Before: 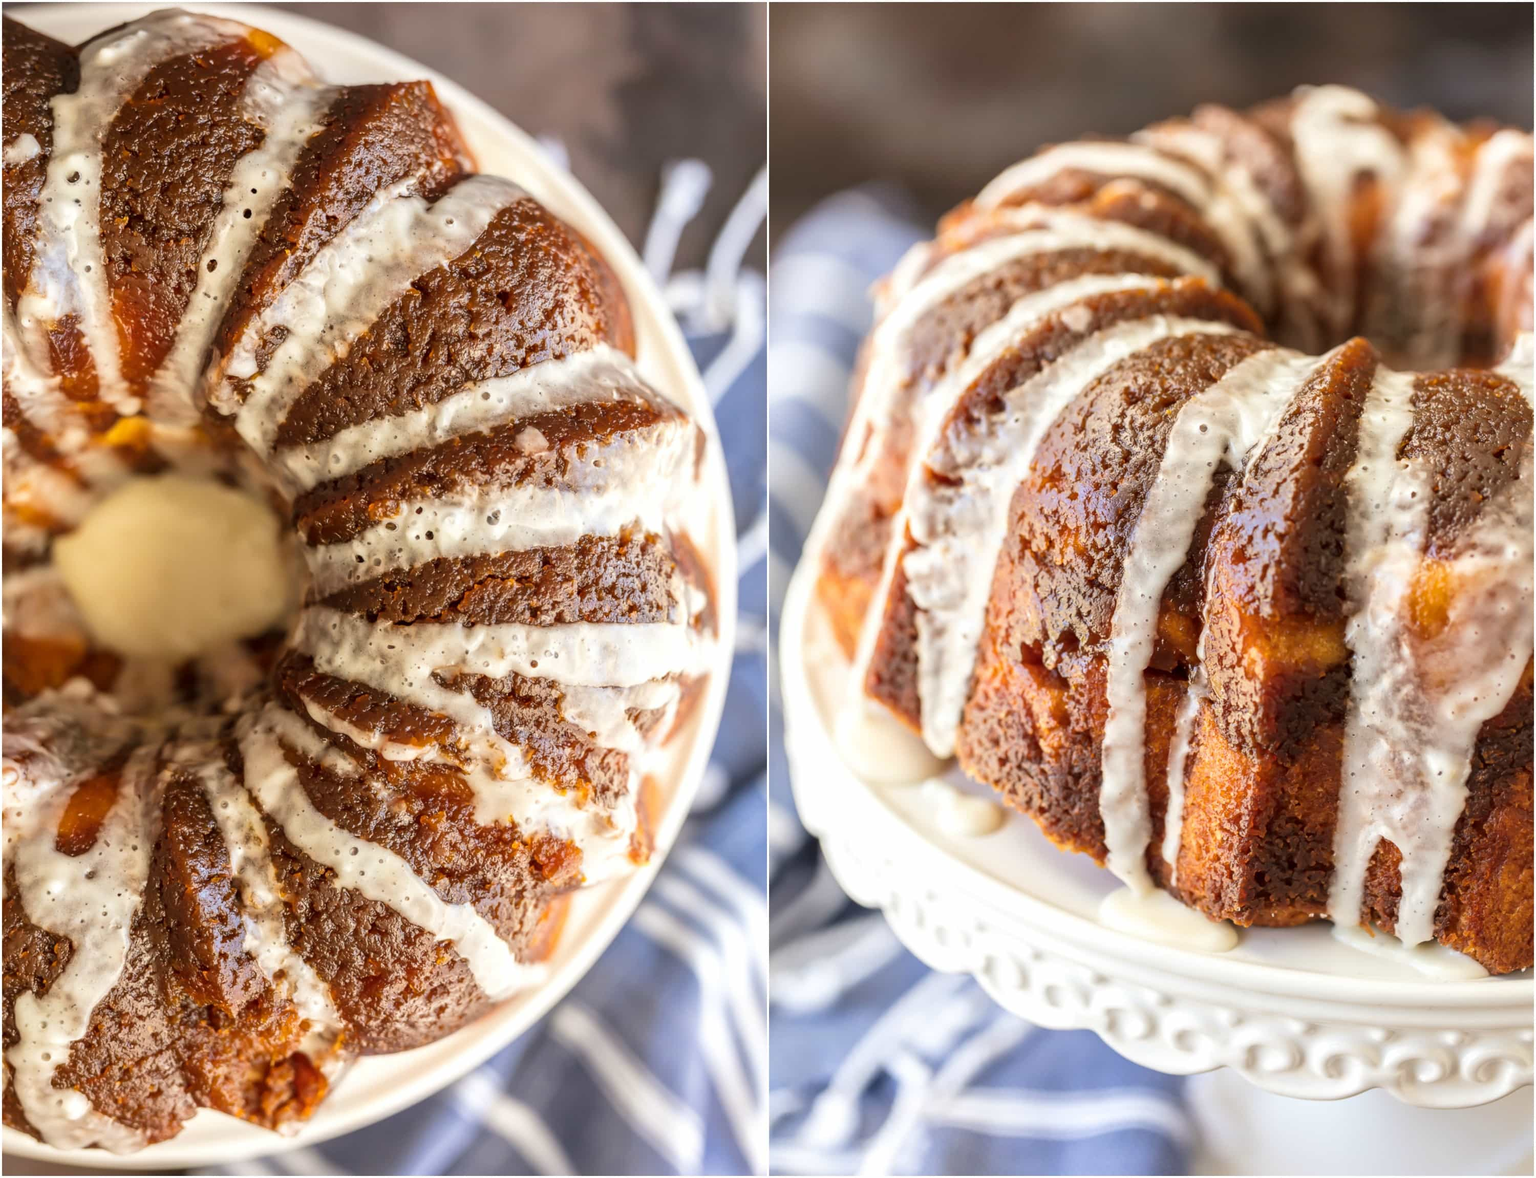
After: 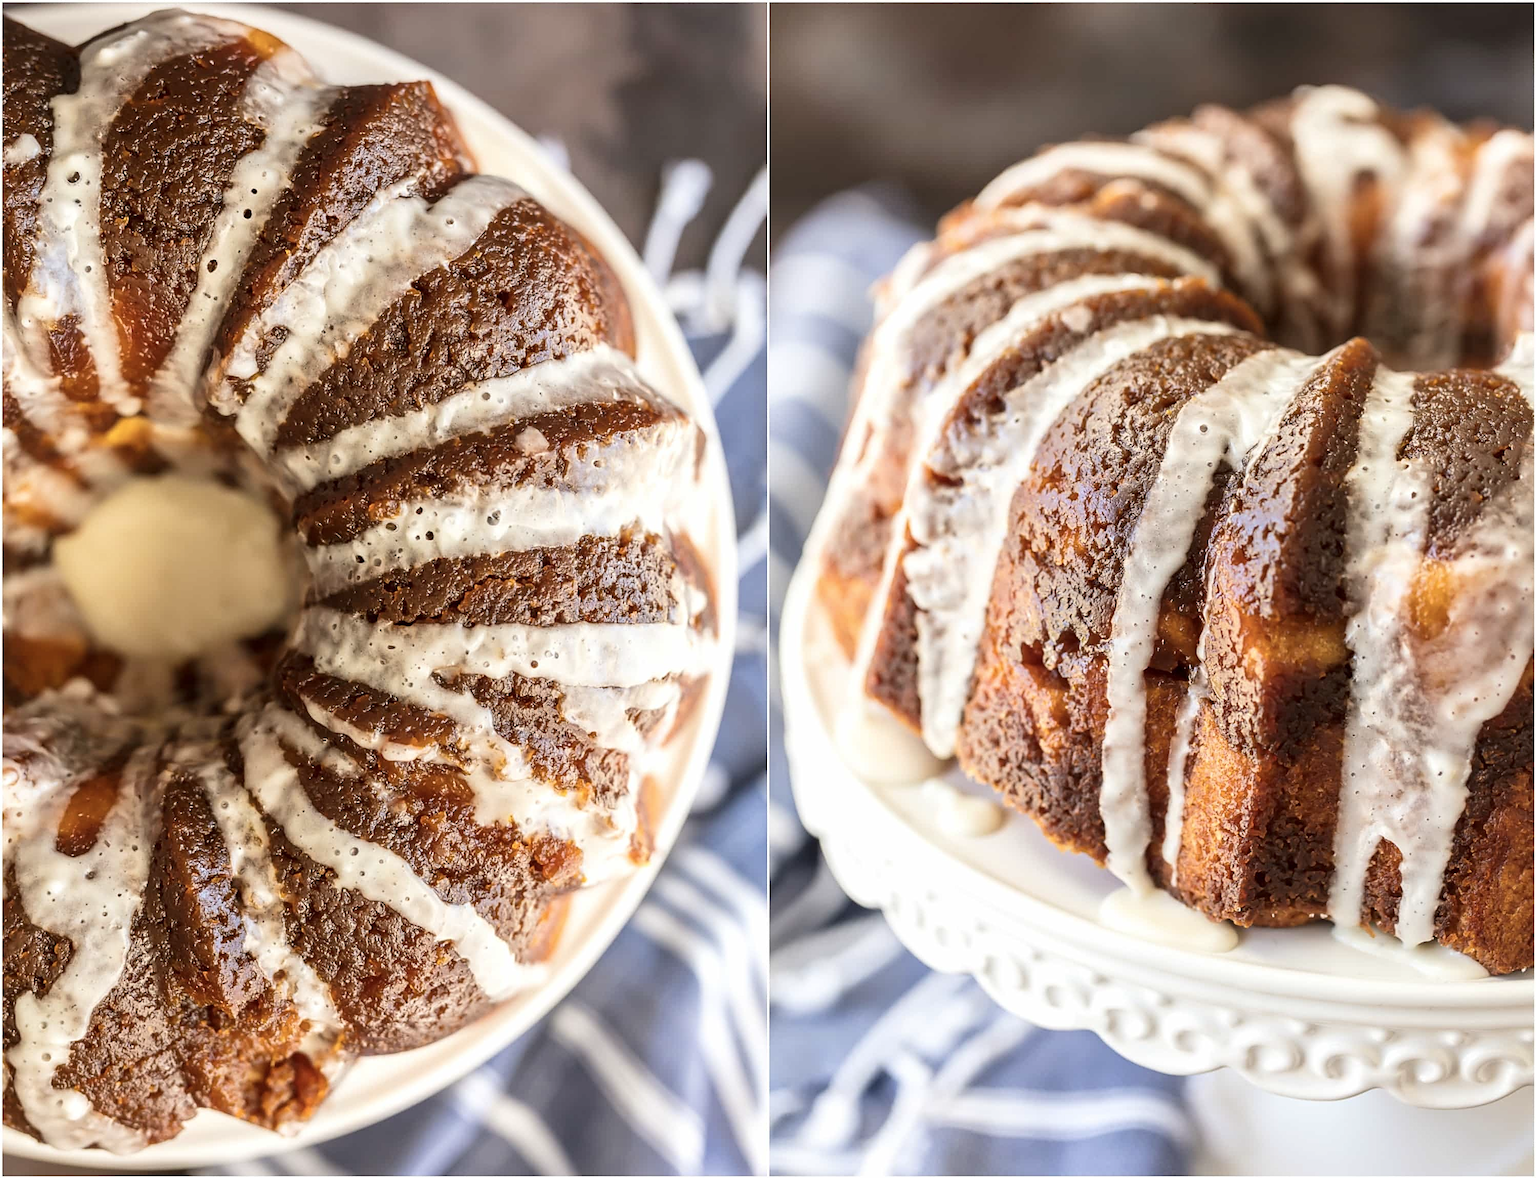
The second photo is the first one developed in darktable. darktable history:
sharpen: on, module defaults
contrast brightness saturation: contrast 0.11, saturation -0.17
